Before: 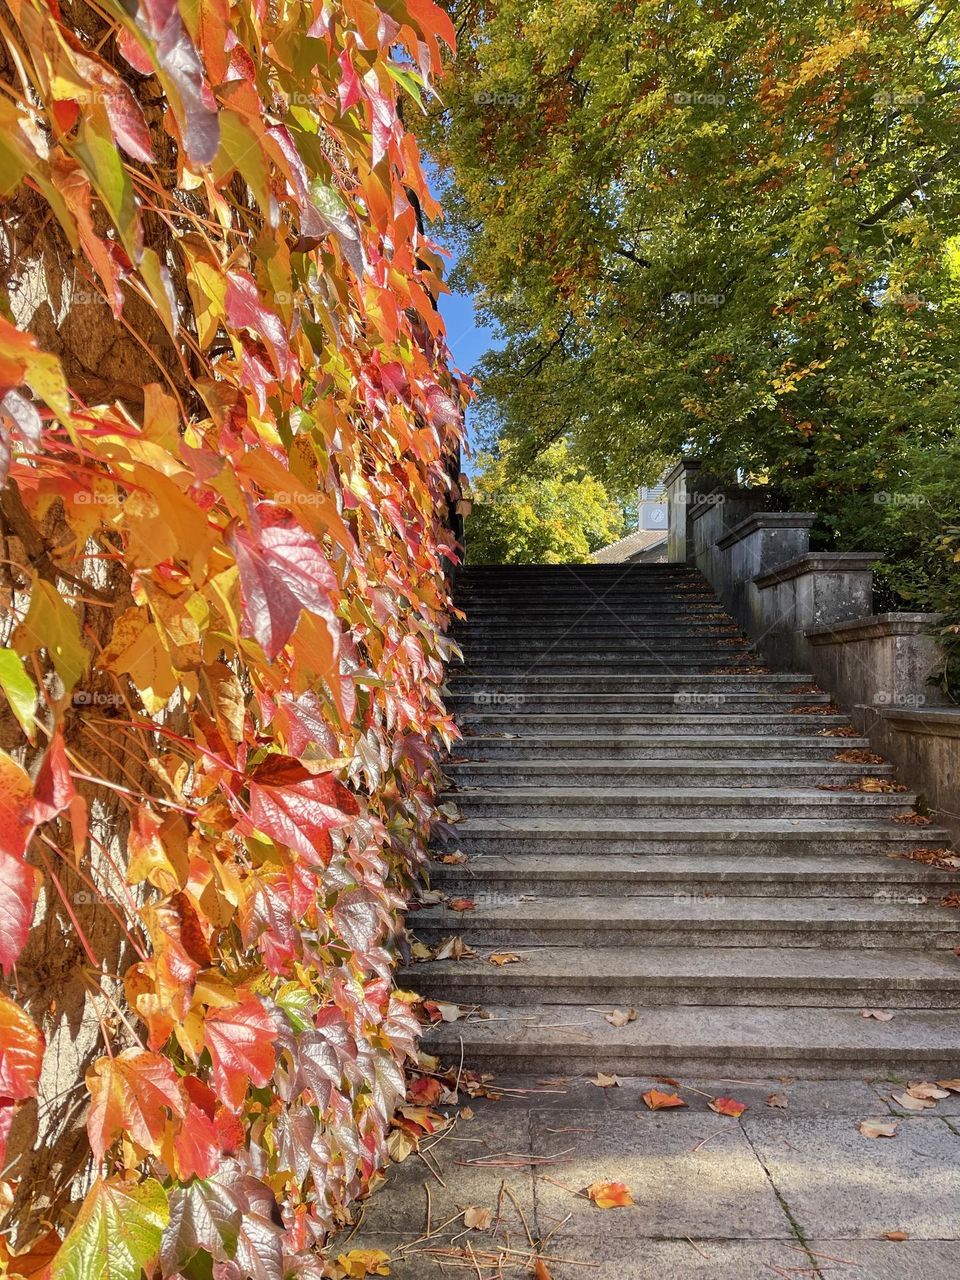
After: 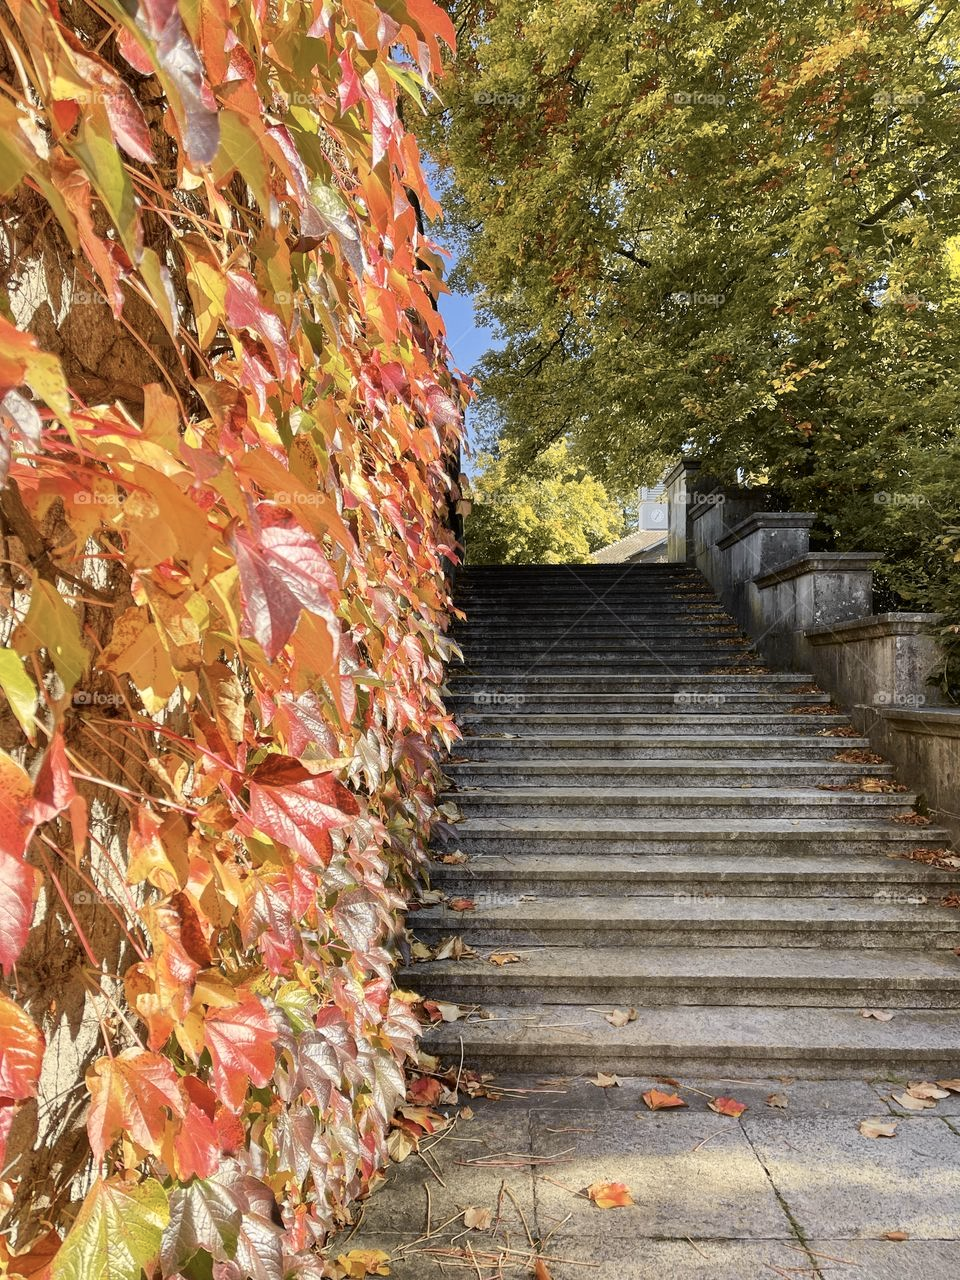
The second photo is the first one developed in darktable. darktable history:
tone curve: curves: ch0 [(0, 0) (0.765, 0.816) (1, 1)]; ch1 [(0, 0) (0.425, 0.464) (0.5, 0.5) (0.531, 0.522) (0.588, 0.575) (0.994, 0.939)]; ch2 [(0, 0) (0.398, 0.435) (0.455, 0.481) (0.501, 0.504) (0.529, 0.544) (0.584, 0.585) (1, 0.911)], color space Lab, independent channels
